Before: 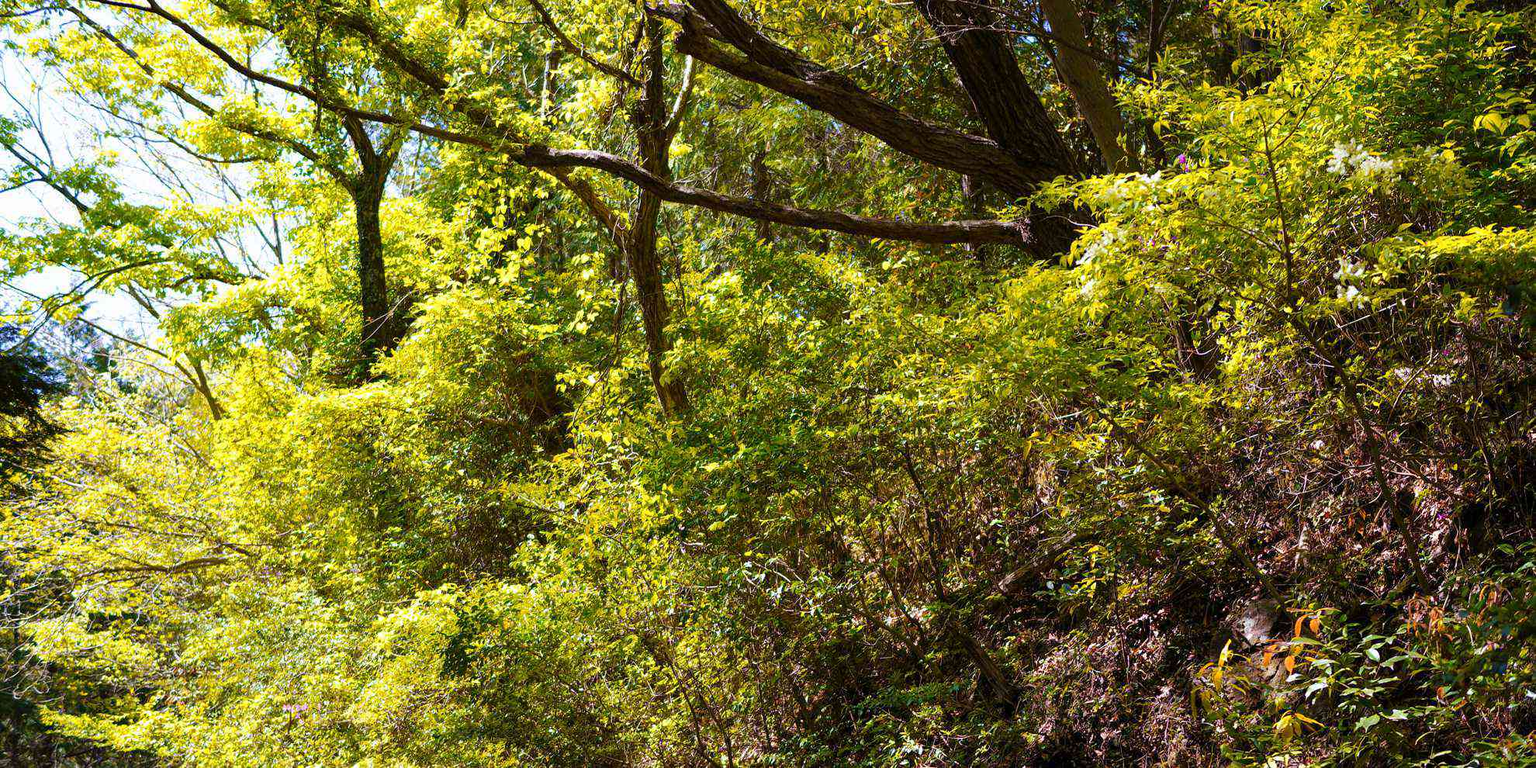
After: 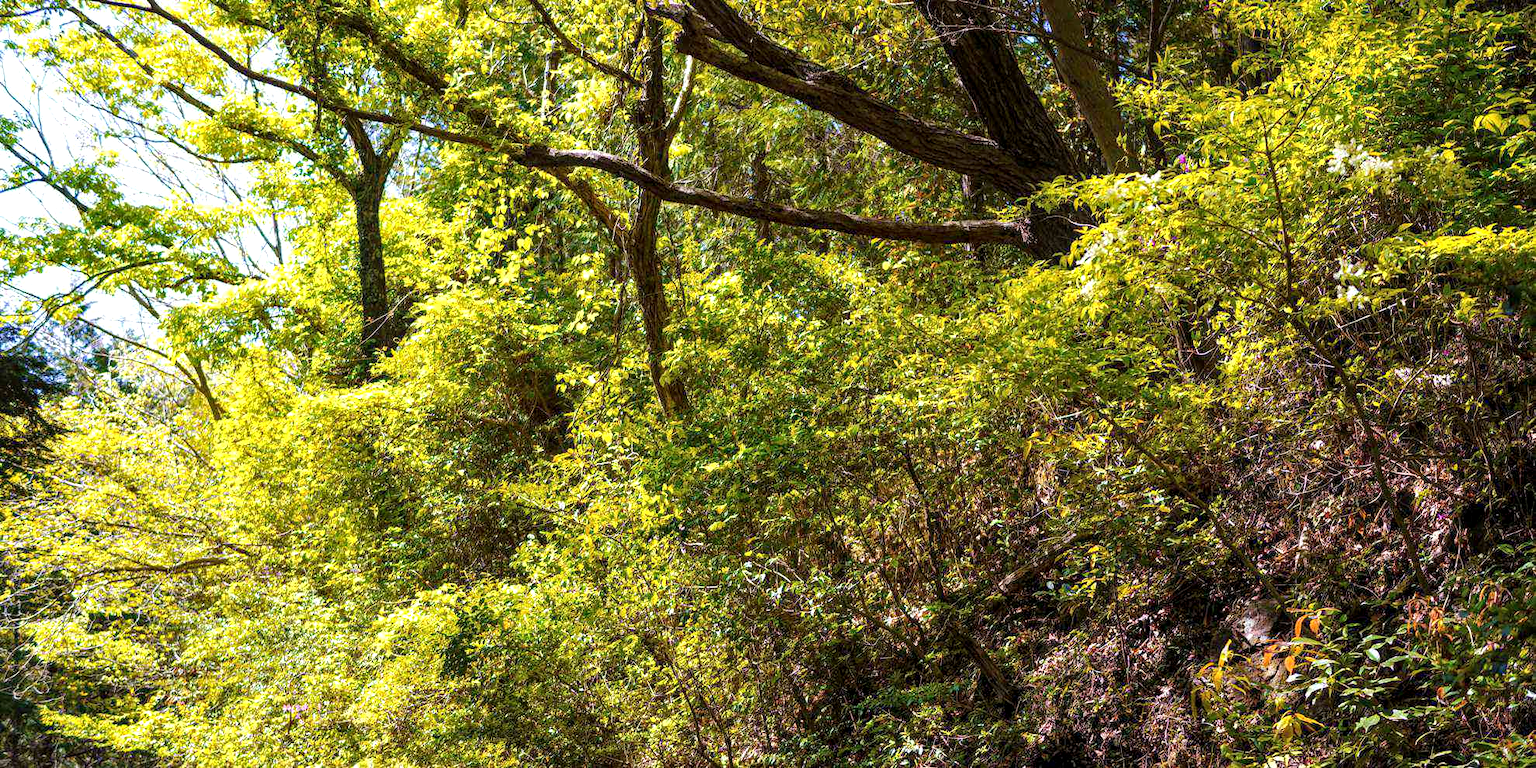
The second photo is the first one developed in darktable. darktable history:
local contrast: detail 130%
exposure: exposure 0.203 EV, compensate highlight preservation false
